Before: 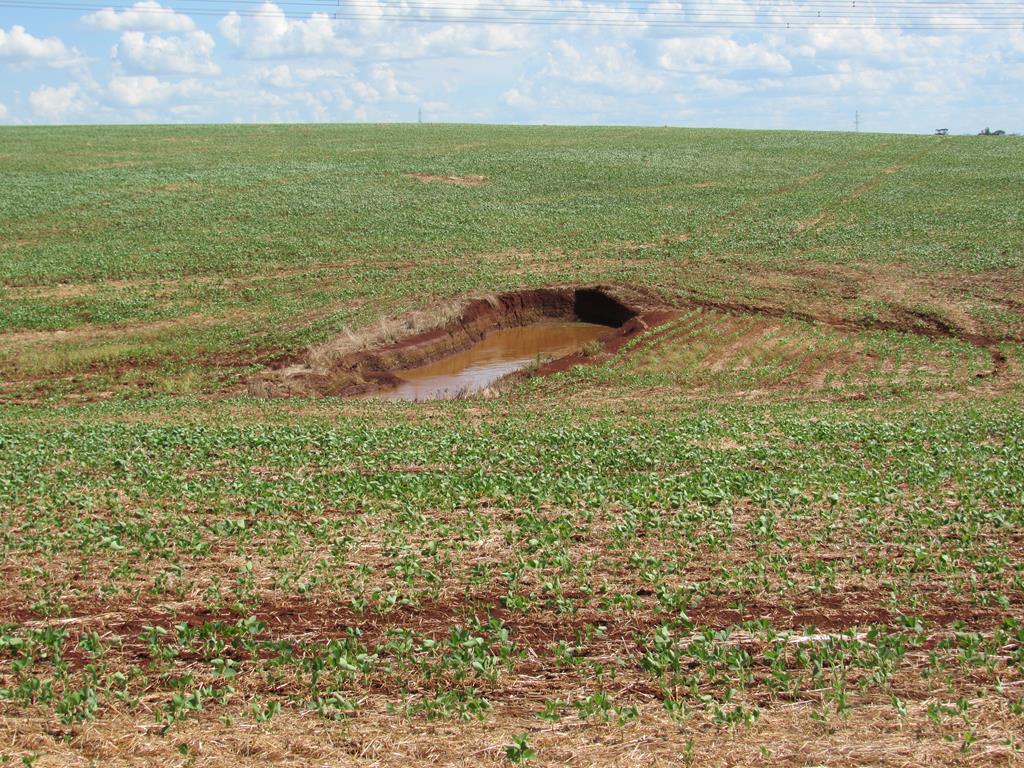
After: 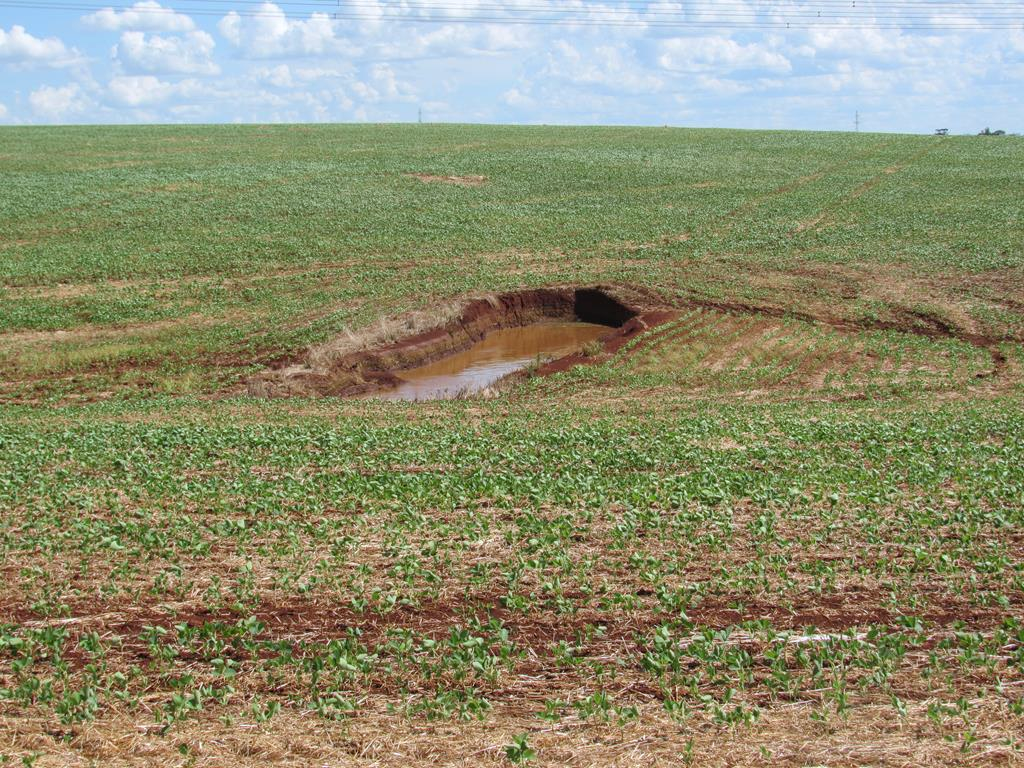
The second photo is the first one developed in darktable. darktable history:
white balance: red 0.976, blue 1.04
local contrast: detail 110%
